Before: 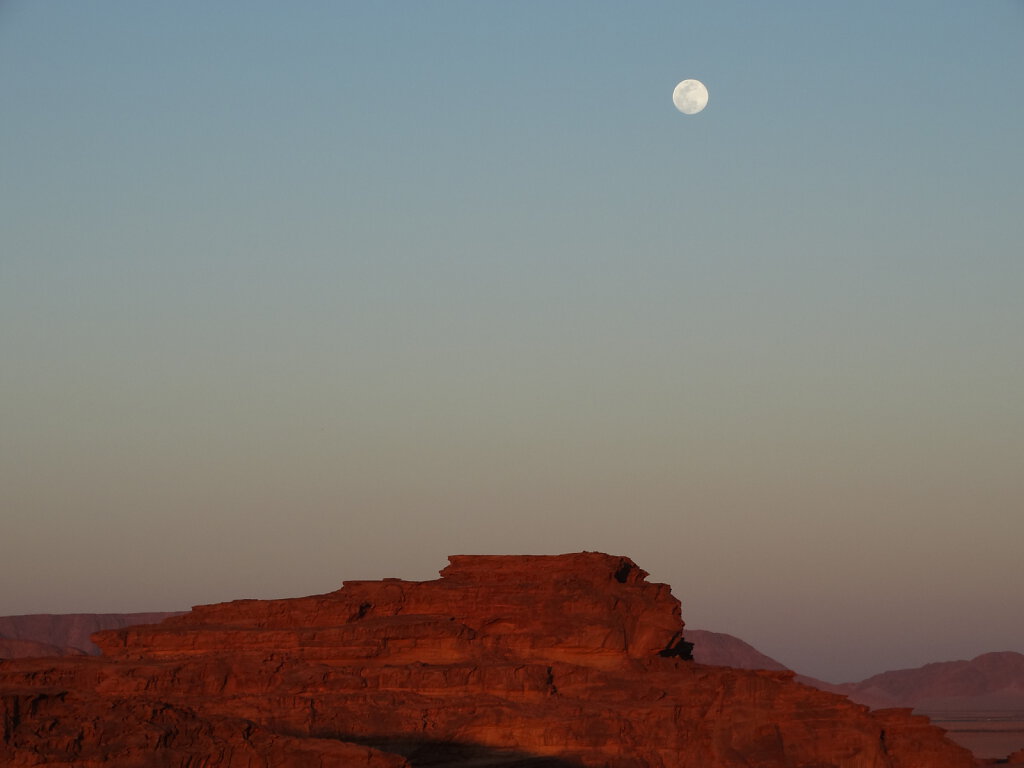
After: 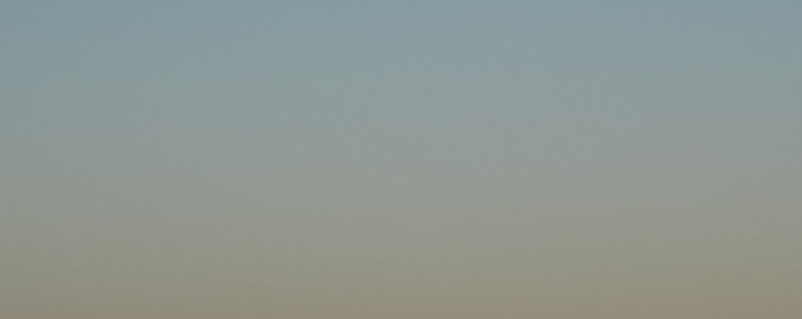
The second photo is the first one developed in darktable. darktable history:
crop: left 7.113%, top 18.521%, right 14.514%, bottom 39.814%
